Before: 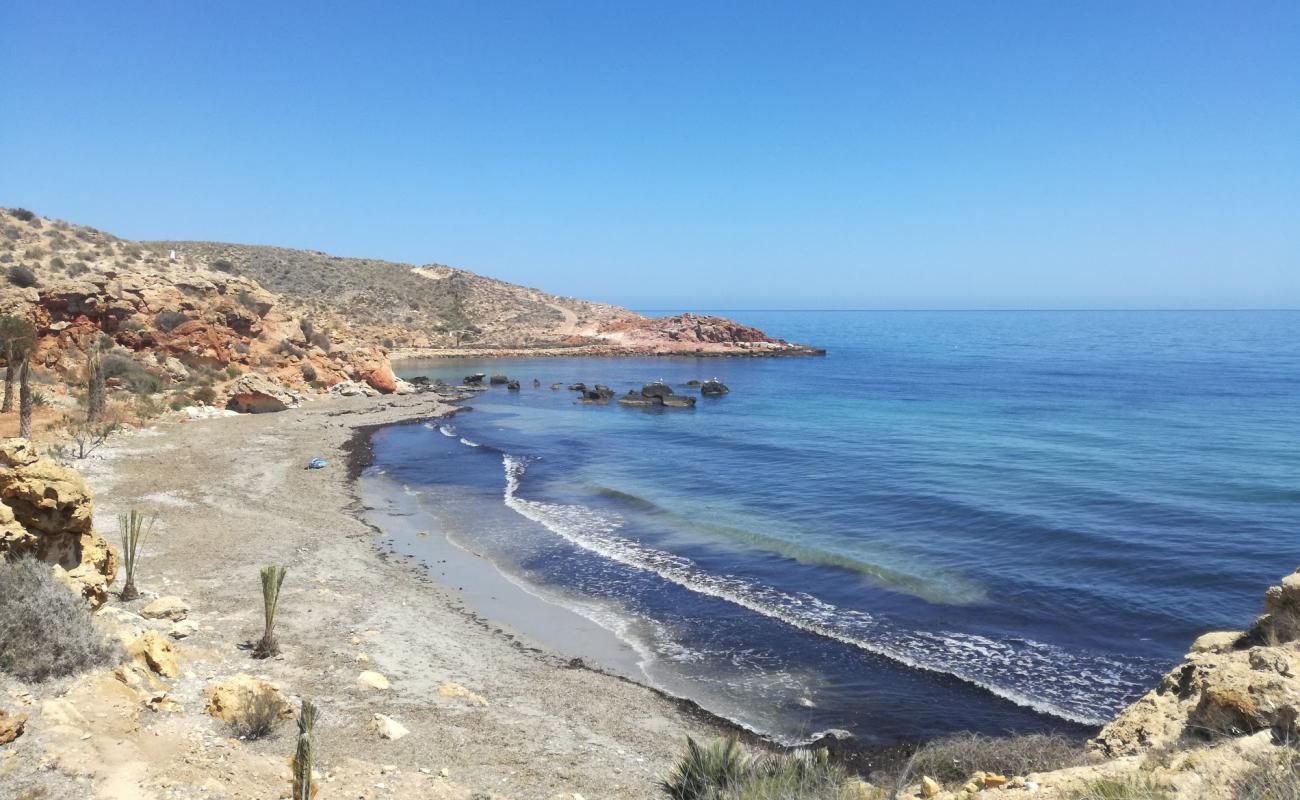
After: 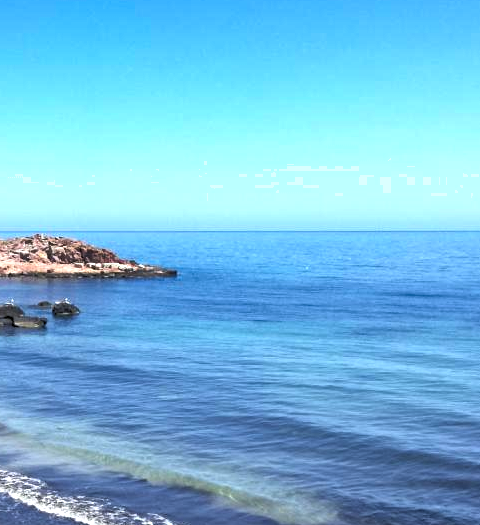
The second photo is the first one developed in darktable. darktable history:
rgb levels: levels [[0.034, 0.472, 0.904], [0, 0.5, 1], [0, 0.5, 1]]
exposure: black level correction 0, exposure 0.7 EV, compensate exposure bias true, compensate highlight preservation false
crop and rotate: left 49.936%, top 10.094%, right 13.136%, bottom 24.256%
shadows and highlights: white point adjustment 0.05, highlights color adjustment 55.9%, soften with gaussian
